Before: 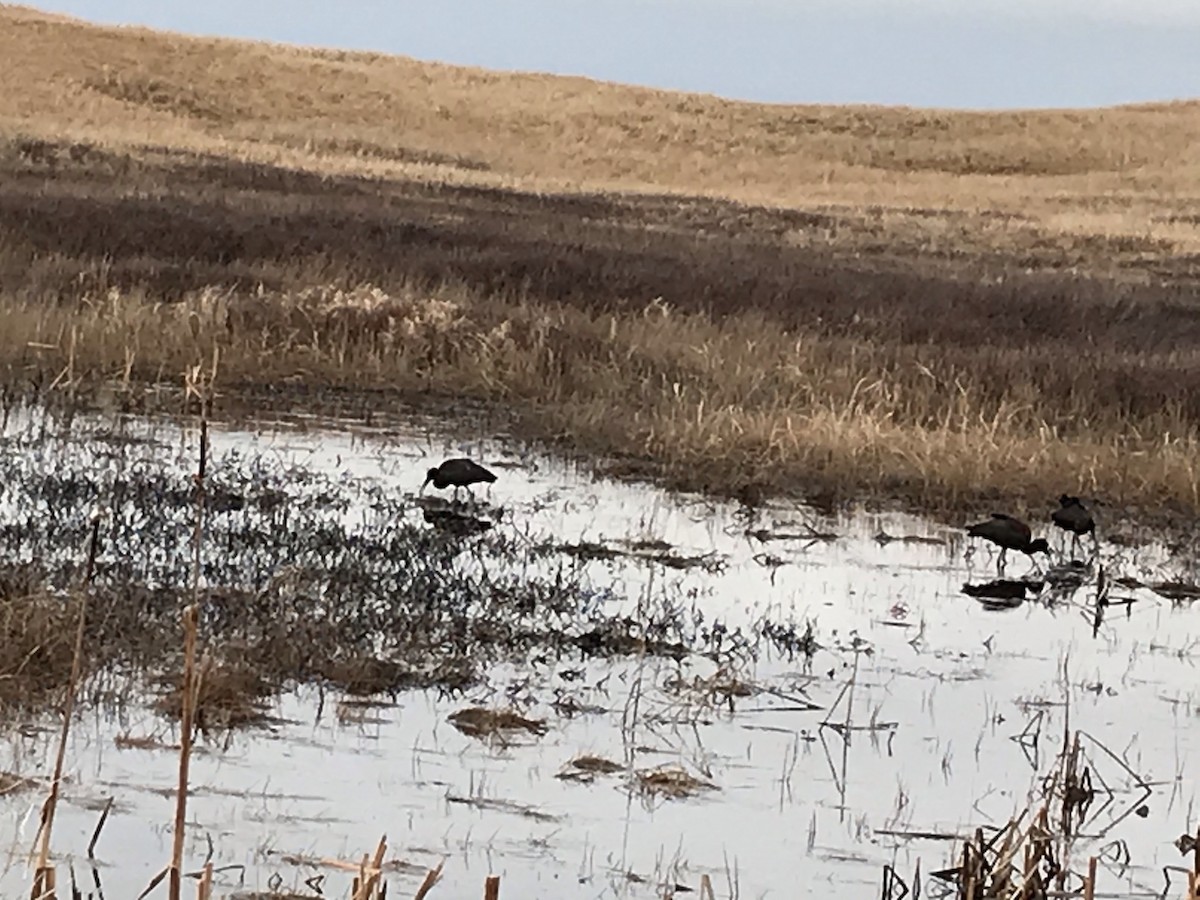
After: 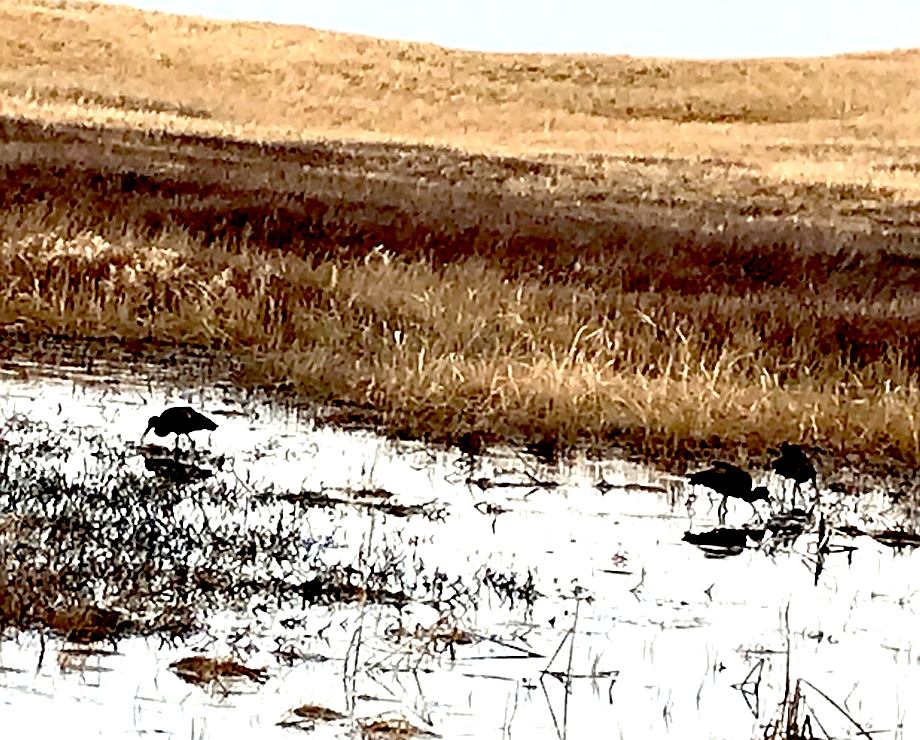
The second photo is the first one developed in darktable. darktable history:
crop: left 23.3%, top 5.862%, bottom 11.829%
sharpen: on, module defaults
exposure: black level correction 0.035, exposure 0.904 EV, compensate highlight preservation false
color correction: highlights a* -2.69, highlights b* 2.33
